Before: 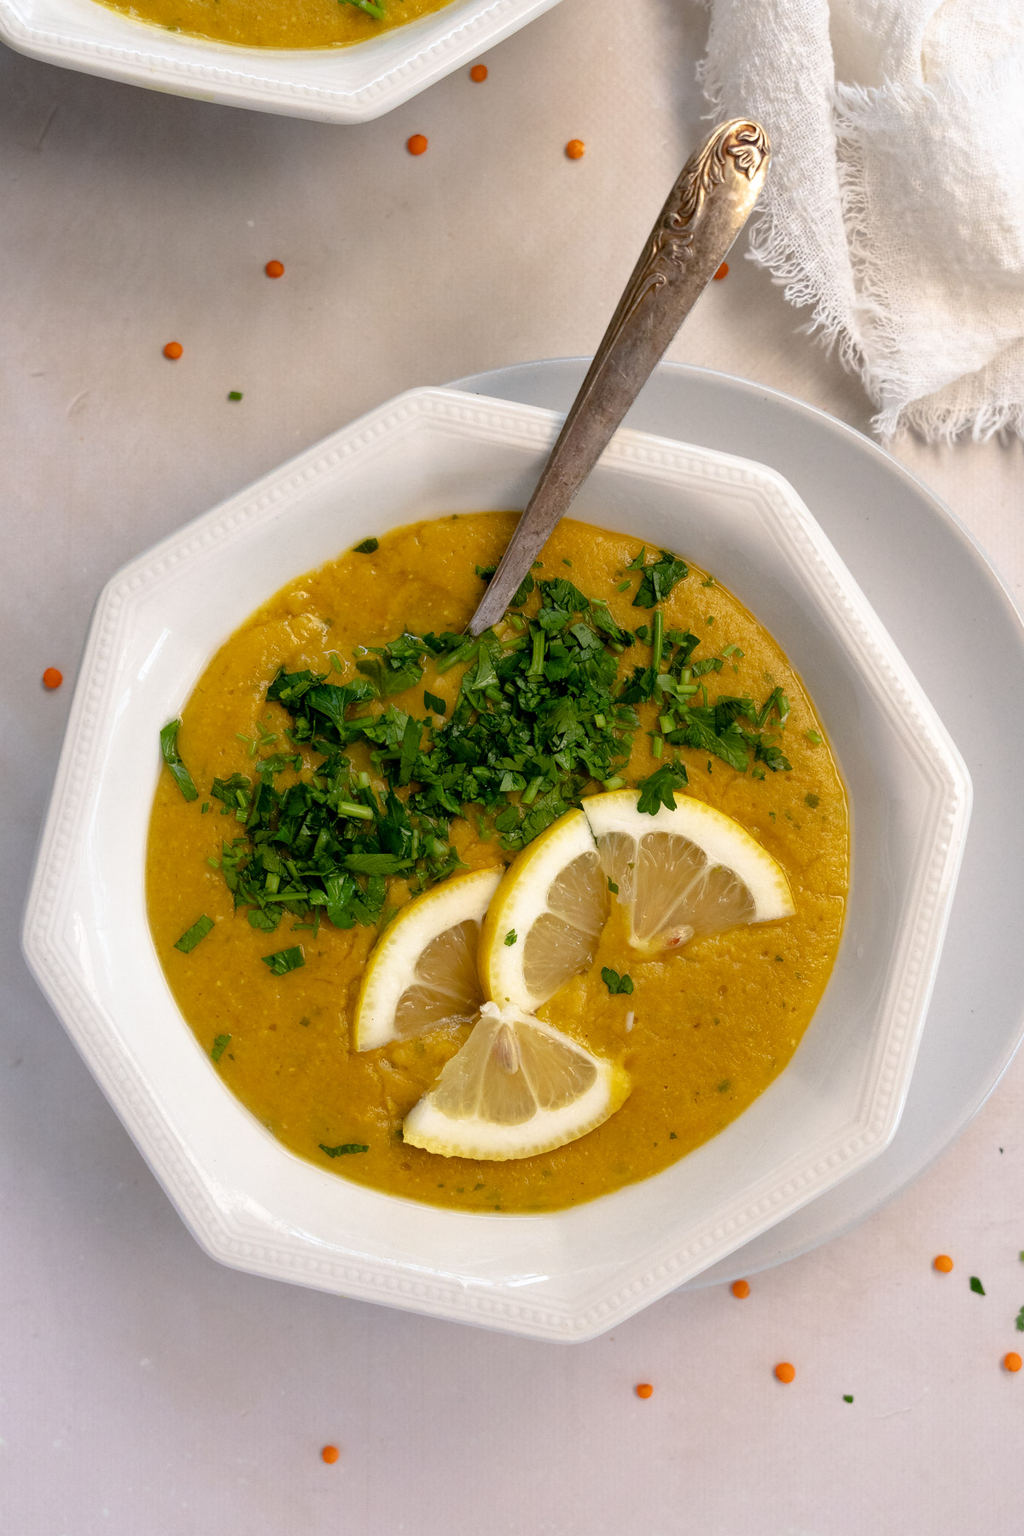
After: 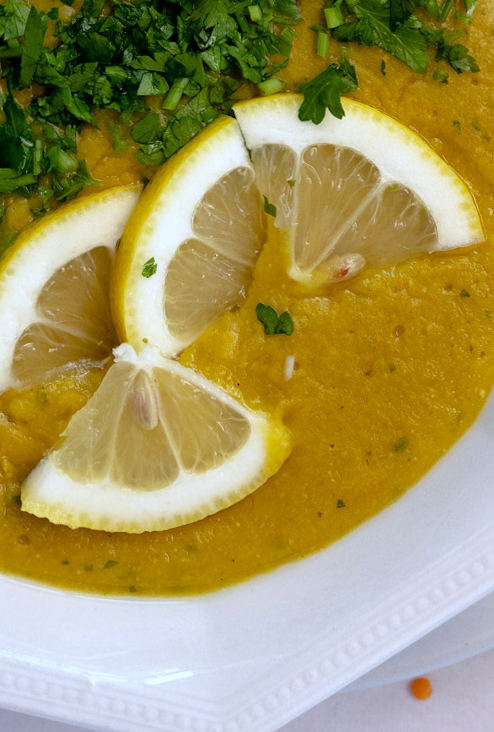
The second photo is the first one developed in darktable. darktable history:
rotate and perspective: rotation 0.226°, lens shift (vertical) -0.042, crop left 0.023, crop right 0.982, crop top 0.006, crop bottom 0.994
white balance: red 0.926, green 1.003, blue 1.133
crop: left 37.221%, top 45.169%, right 20.63%, bottom 13.777%
exposure: exposure 0.02 EV, compensate highlight preservation false
